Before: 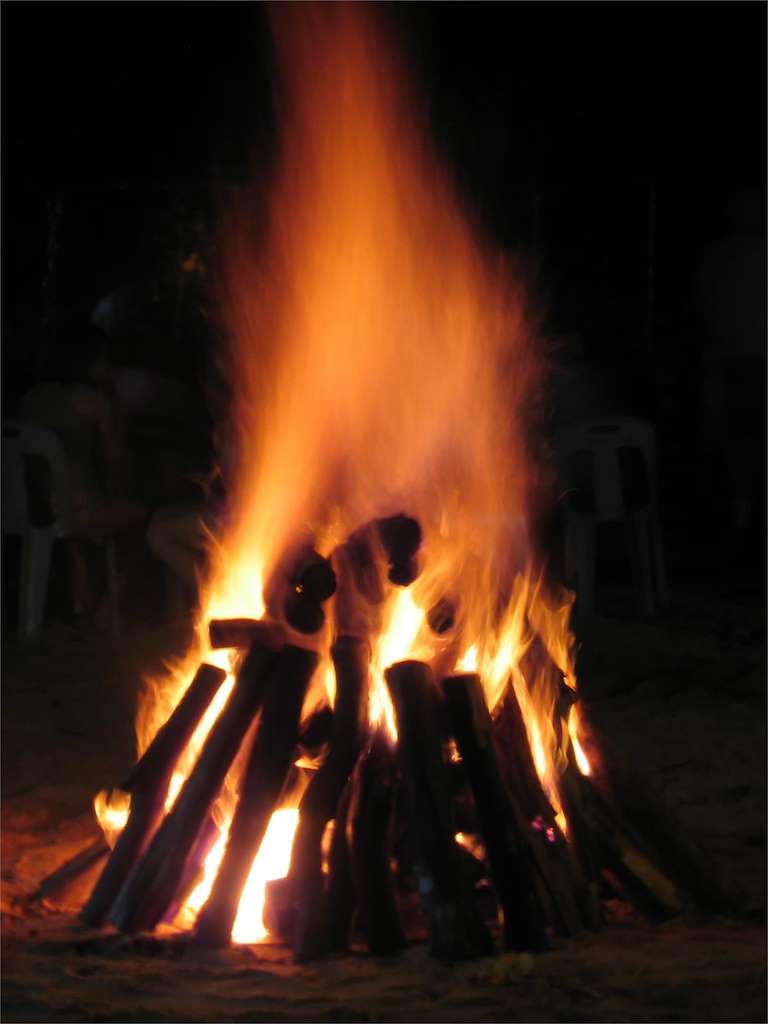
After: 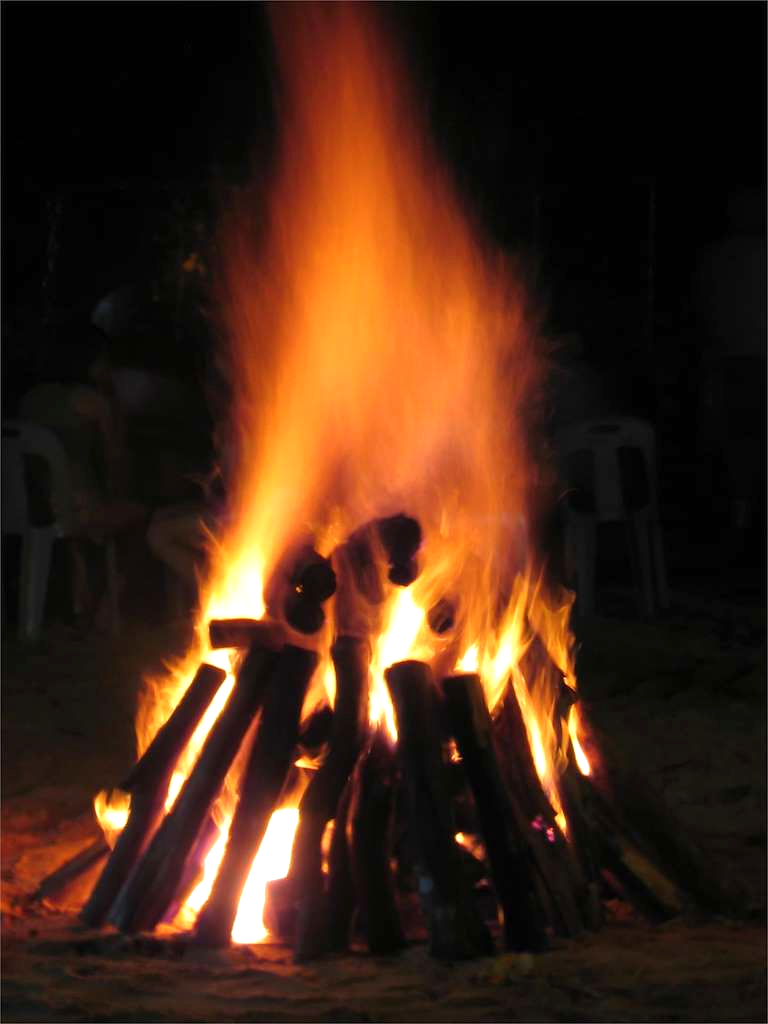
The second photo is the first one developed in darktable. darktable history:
color balance rgb: perceptual saturation grading › global saturation 0.344%, perceptual brilliance grading › global brilliance 12.285%
